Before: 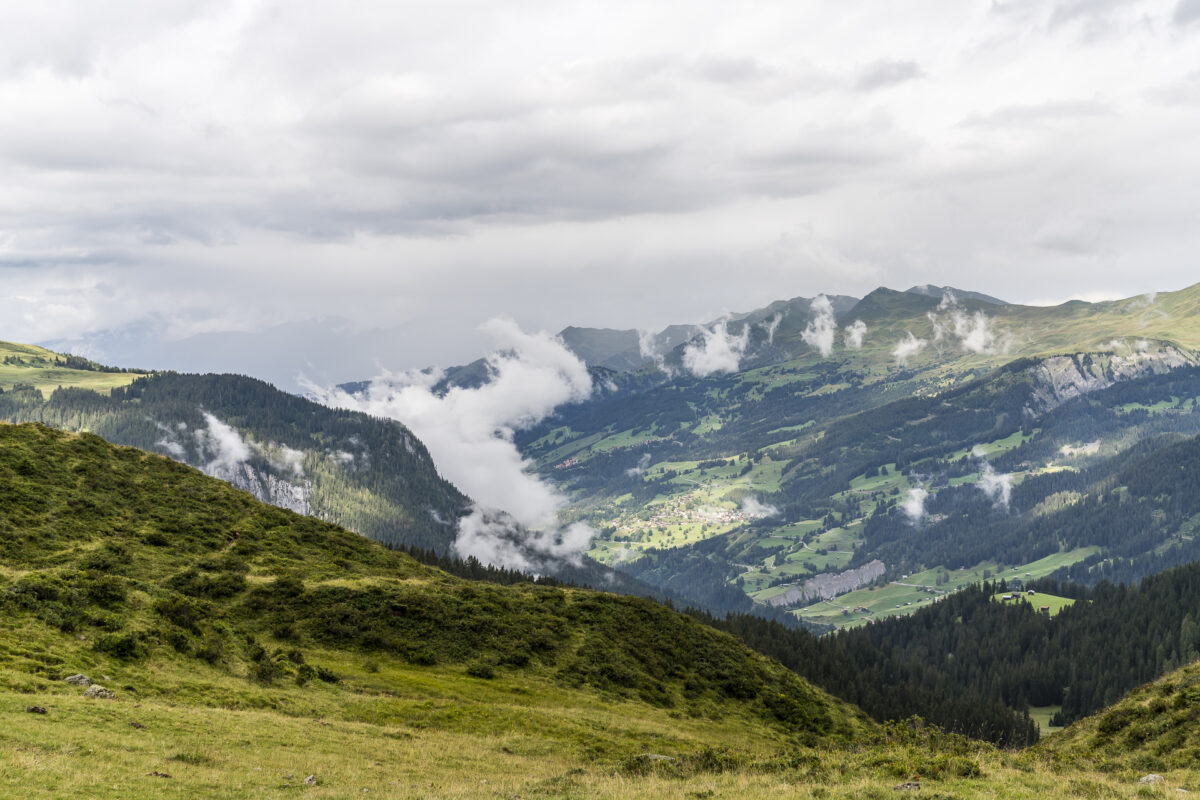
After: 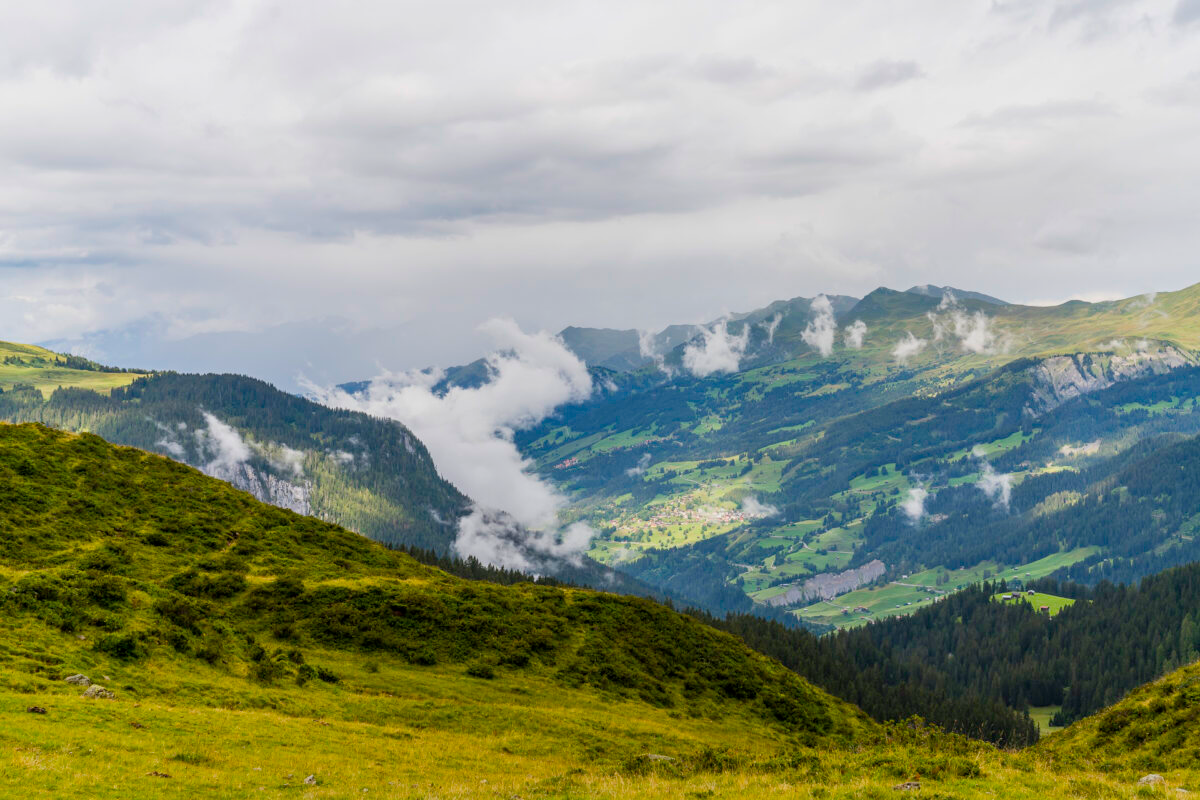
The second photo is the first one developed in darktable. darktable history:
color balance rgb: power › hue 62.11°, linear chroma grading › global chroma 15.091%, perceptual saturation grading › global saturation 25.542%, contrast -10.286%
